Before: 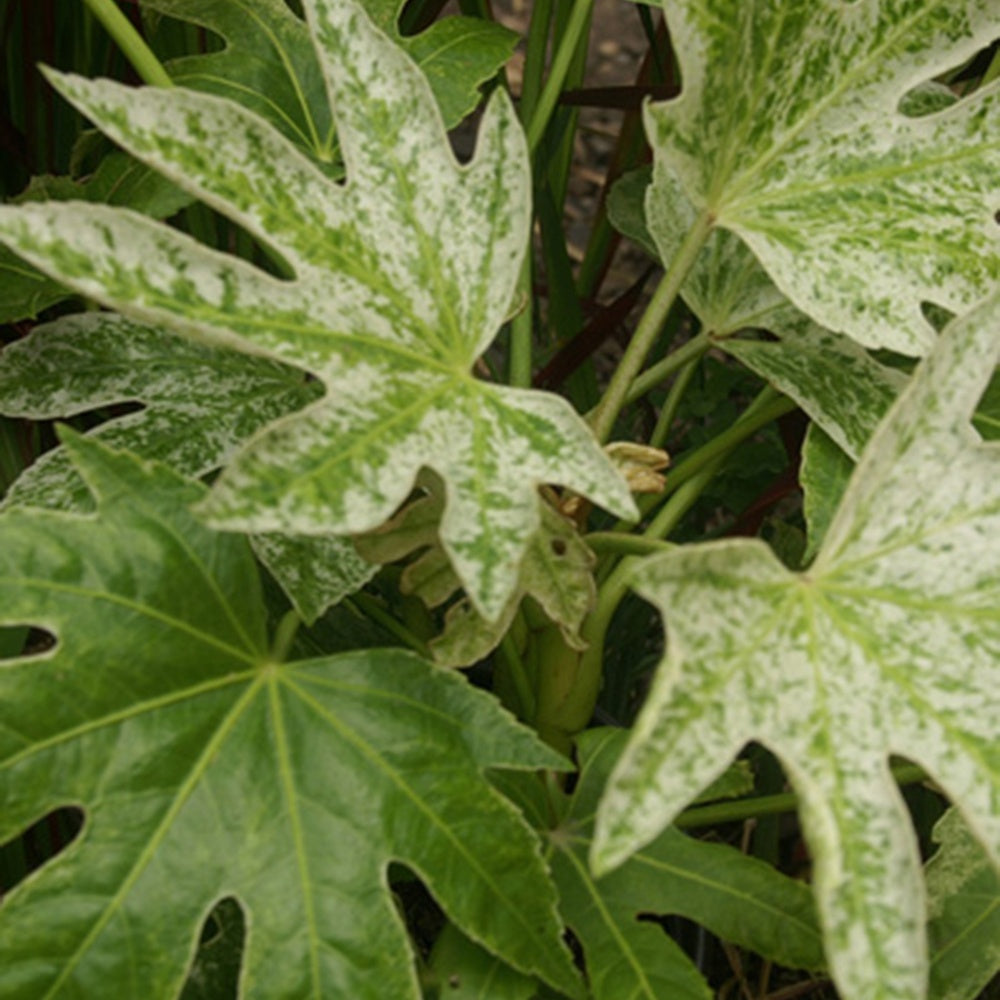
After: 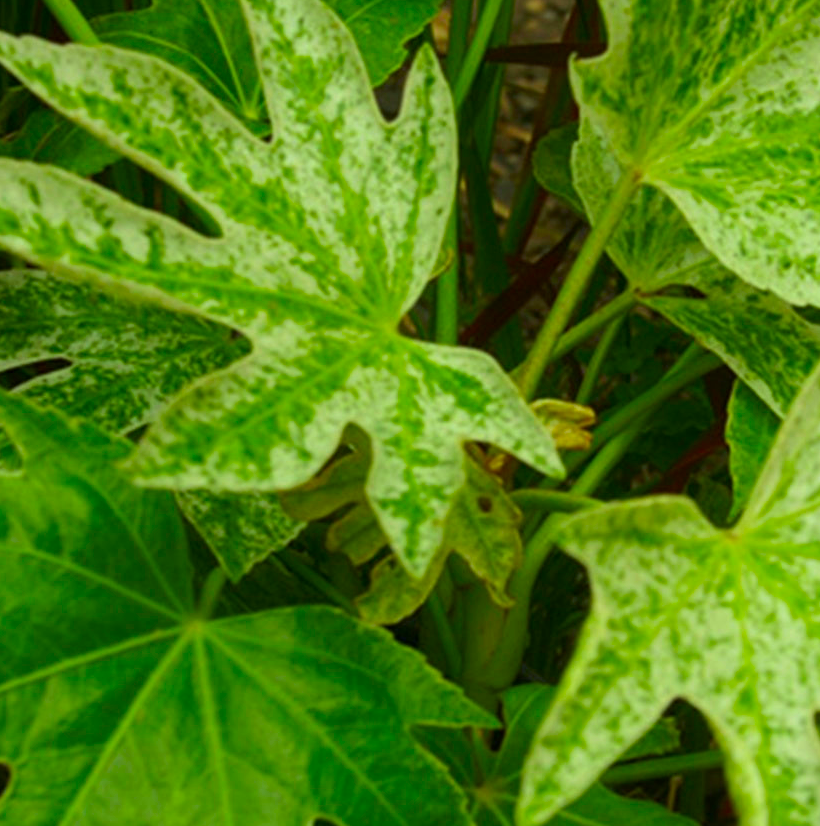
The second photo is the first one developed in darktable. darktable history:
crop and rotate: left 7.409%, top 4.388%, right 10.569%, bottom 12.959%
color correction: highlights a* -11.14, highlights b* 9.82, saturation 1.71
